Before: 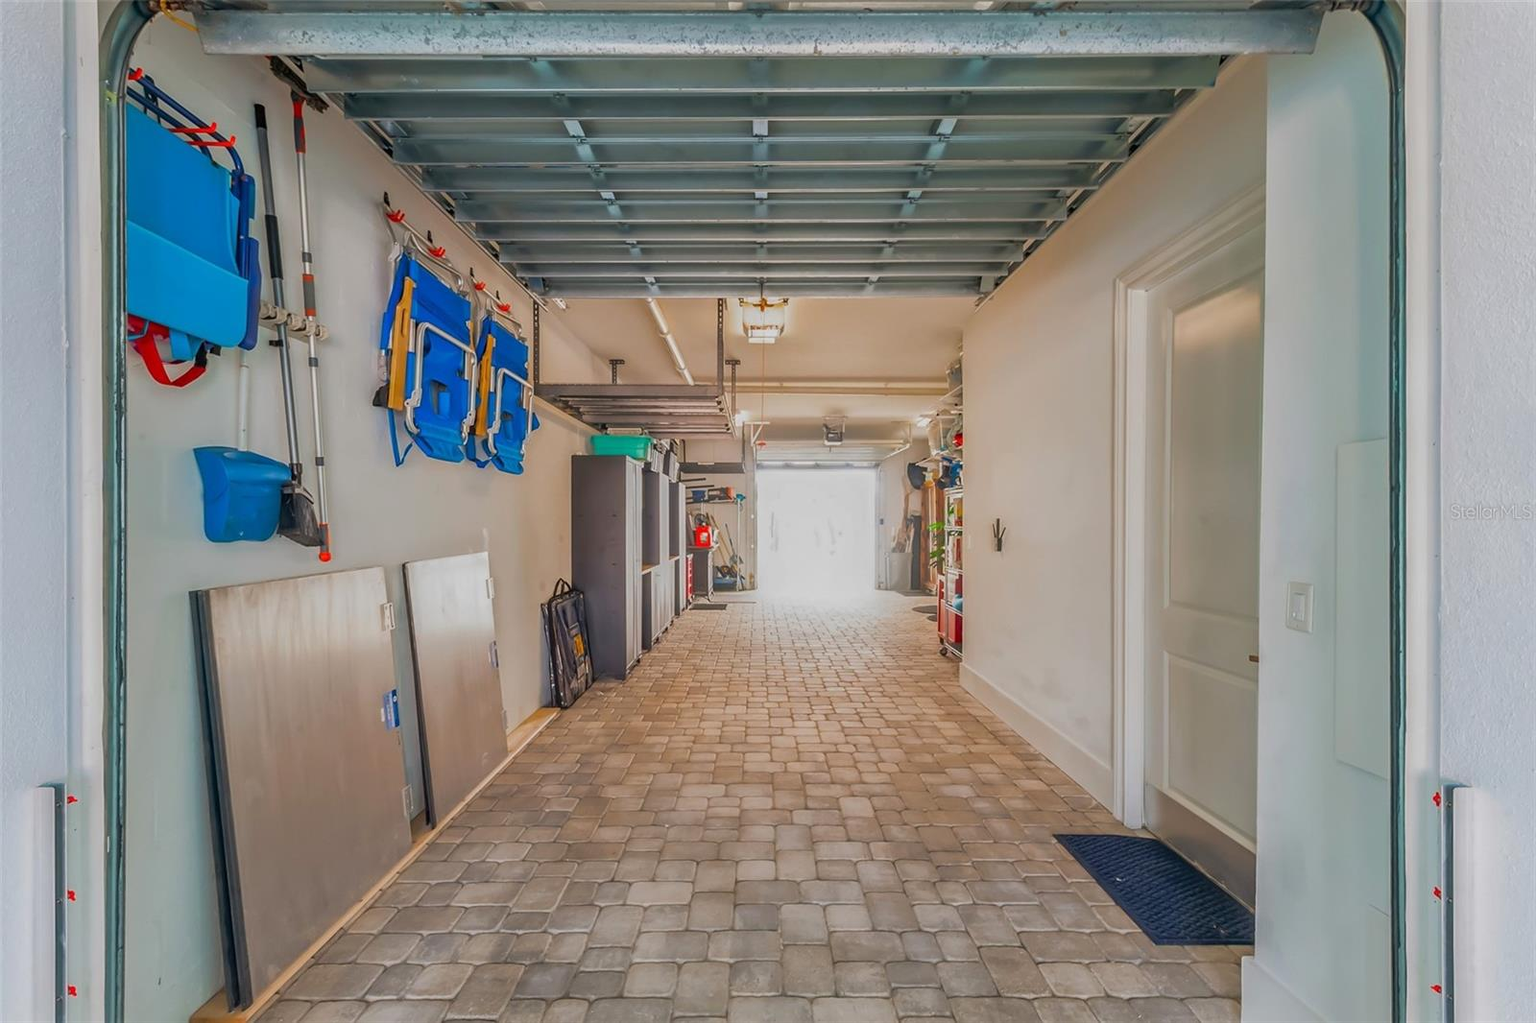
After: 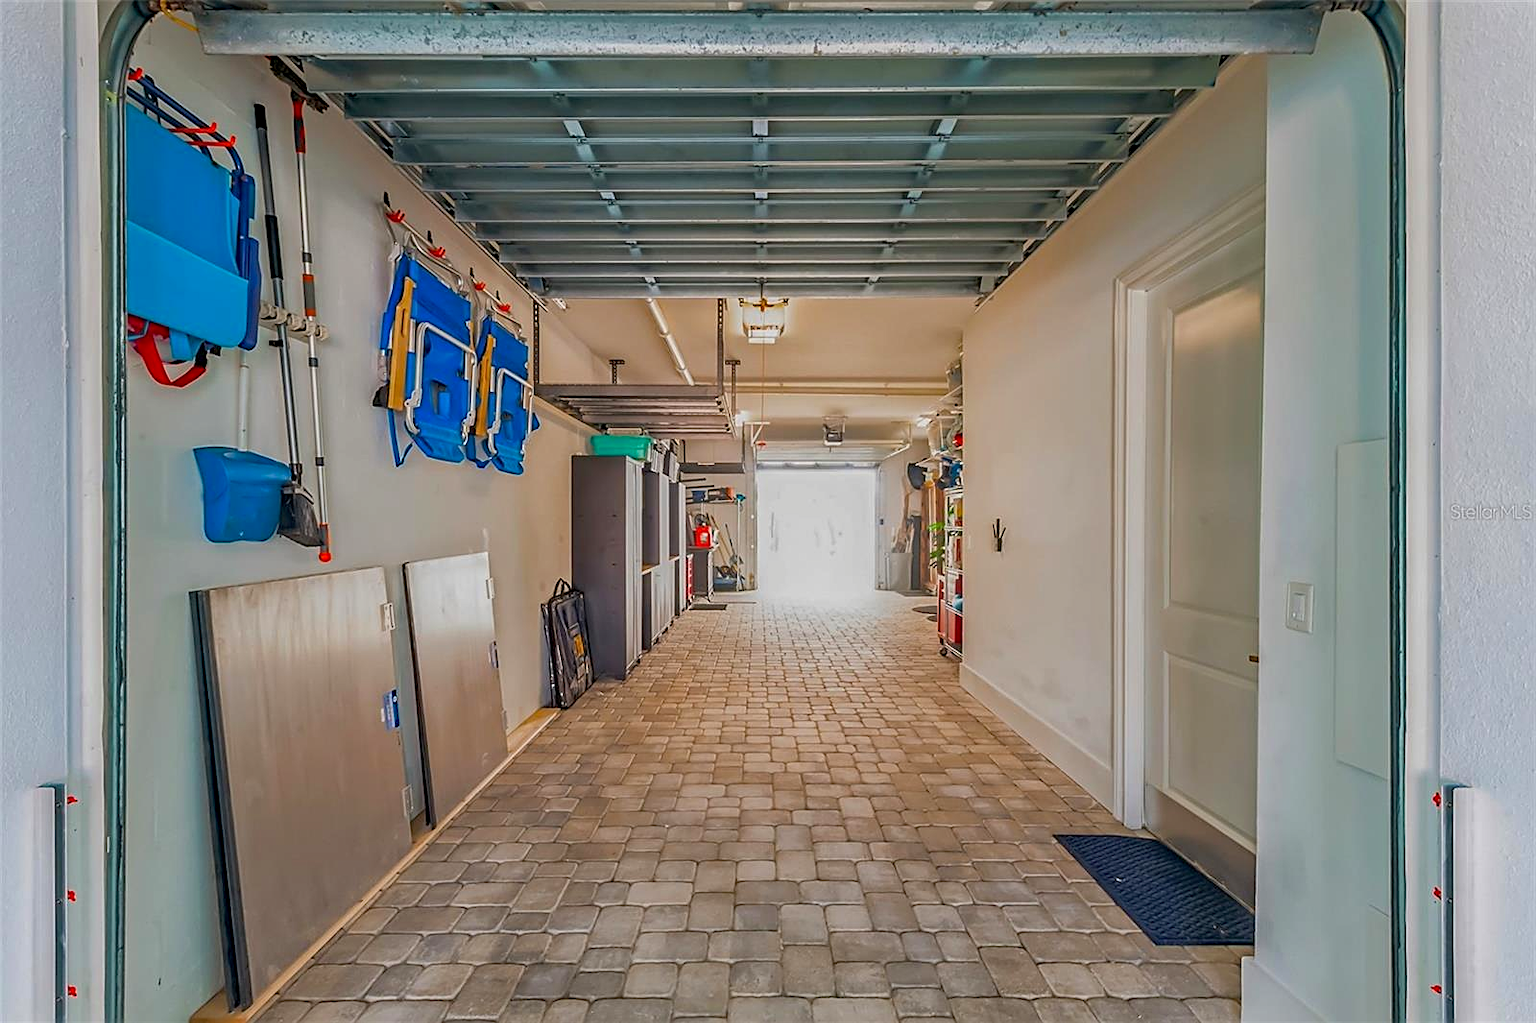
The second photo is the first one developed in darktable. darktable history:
haze removal: strength 0.246, distance 0.255, compatibility mode true, adaptive false
sharpen: on, module defaults
